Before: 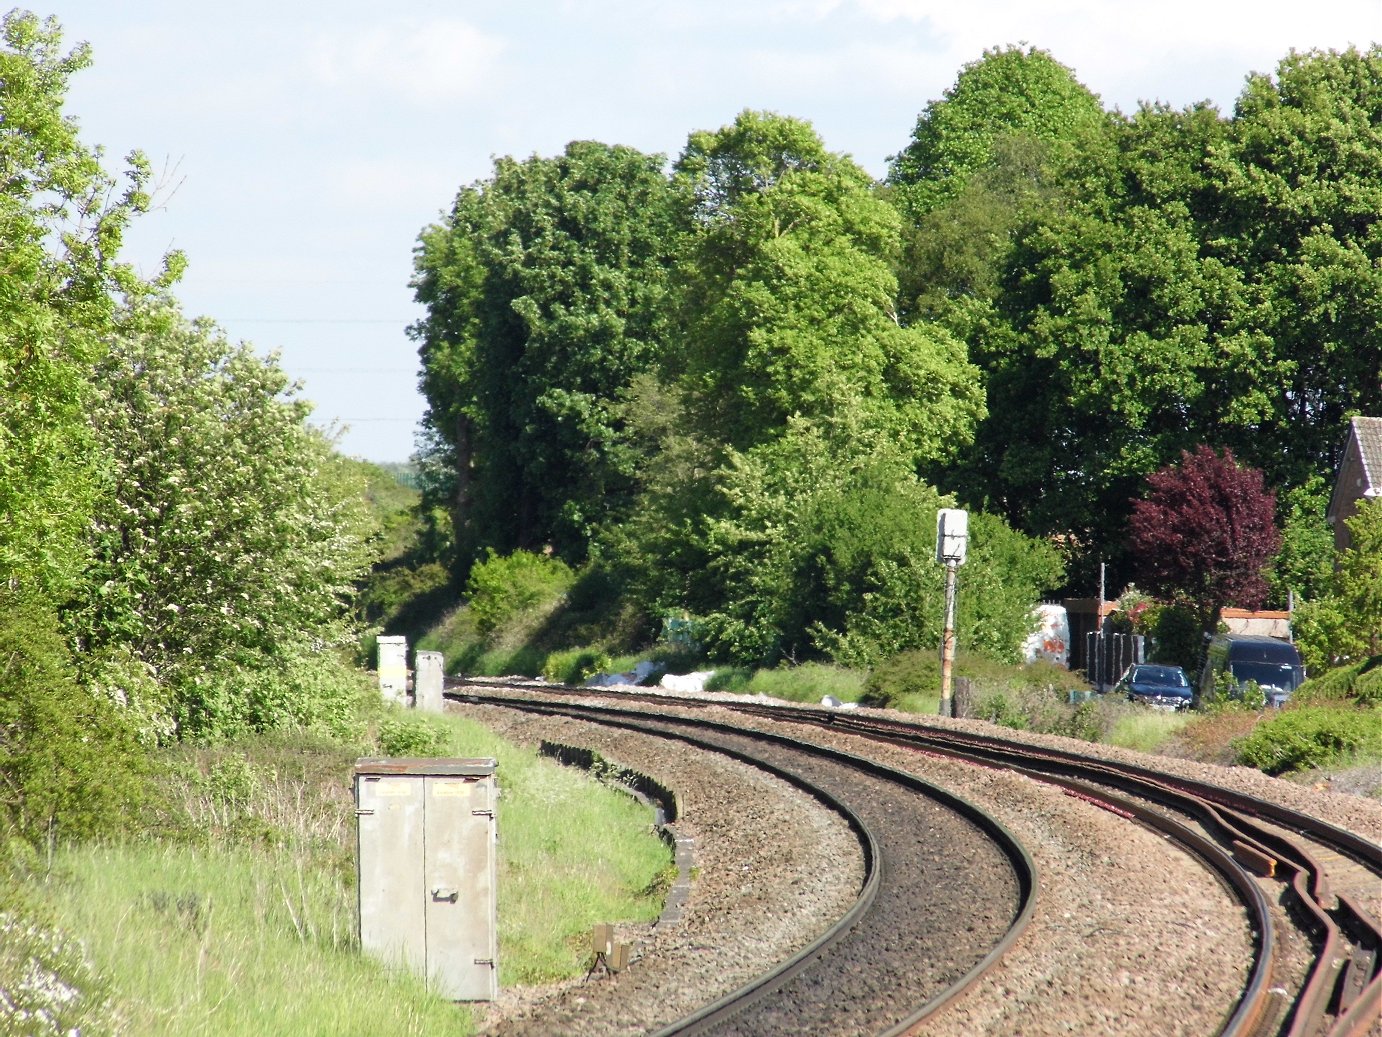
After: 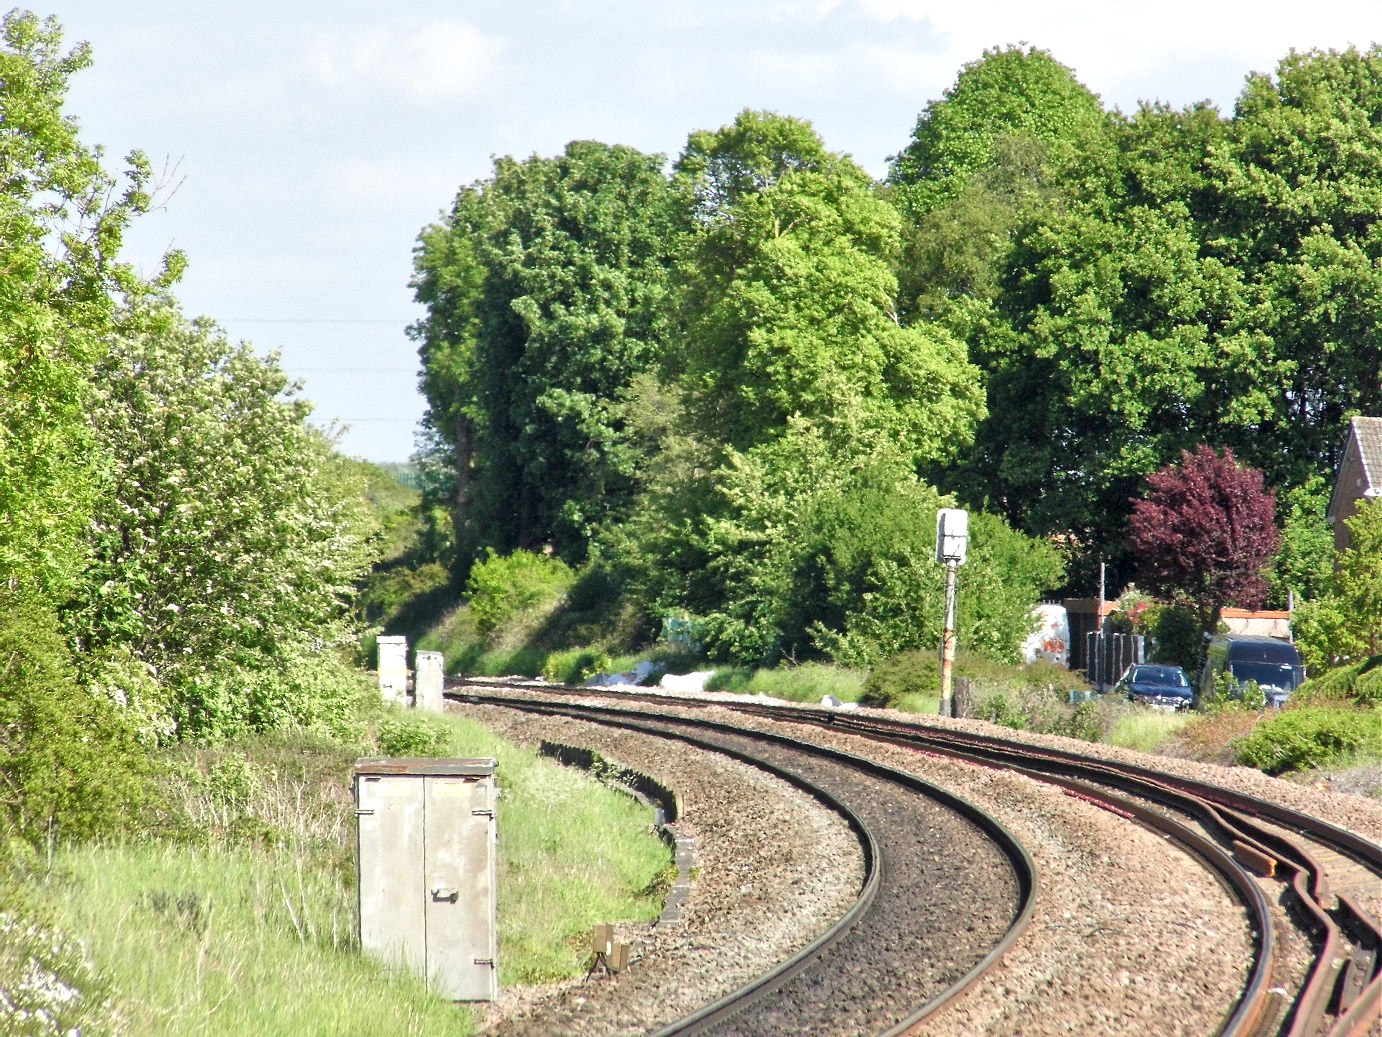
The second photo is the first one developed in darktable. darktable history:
tone equalizer: -8 EV 1 EV, -7 EV 1 EV, -6 EV 1 EV, -5 EV 1 EV, -4 EV 1 EV, -3 EV 0.75 EV, -2 EV 0.5 EV, -1 EV 0.25 EV
local contrast: mode bilateral grid, contrast 20, coarseness 50, detail 148%, midtone range 0.2
